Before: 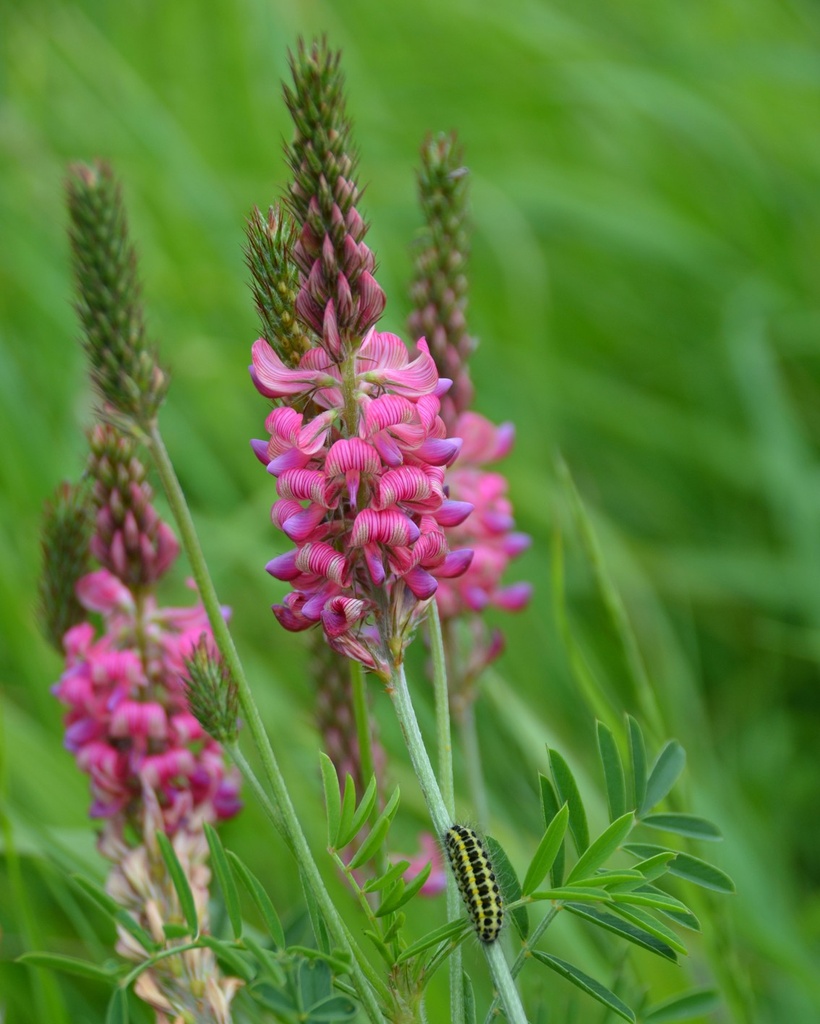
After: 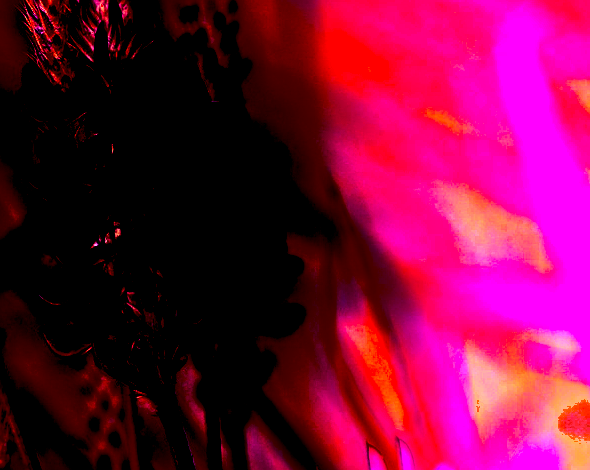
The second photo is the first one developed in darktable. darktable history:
sharpen: radius 1.559, amount 0.373, threshold 1.271
white balance: red 8, blue 8
exposure: black level correction 0, exposure 2.327 EV, compensate exposure bias true, compensate highlight preservation false
crop and rotate: left 27.938%, top 27.046%, bottom 27.046%
shadows and highlights: shadows 32, highlights -32, soften with gaussian
